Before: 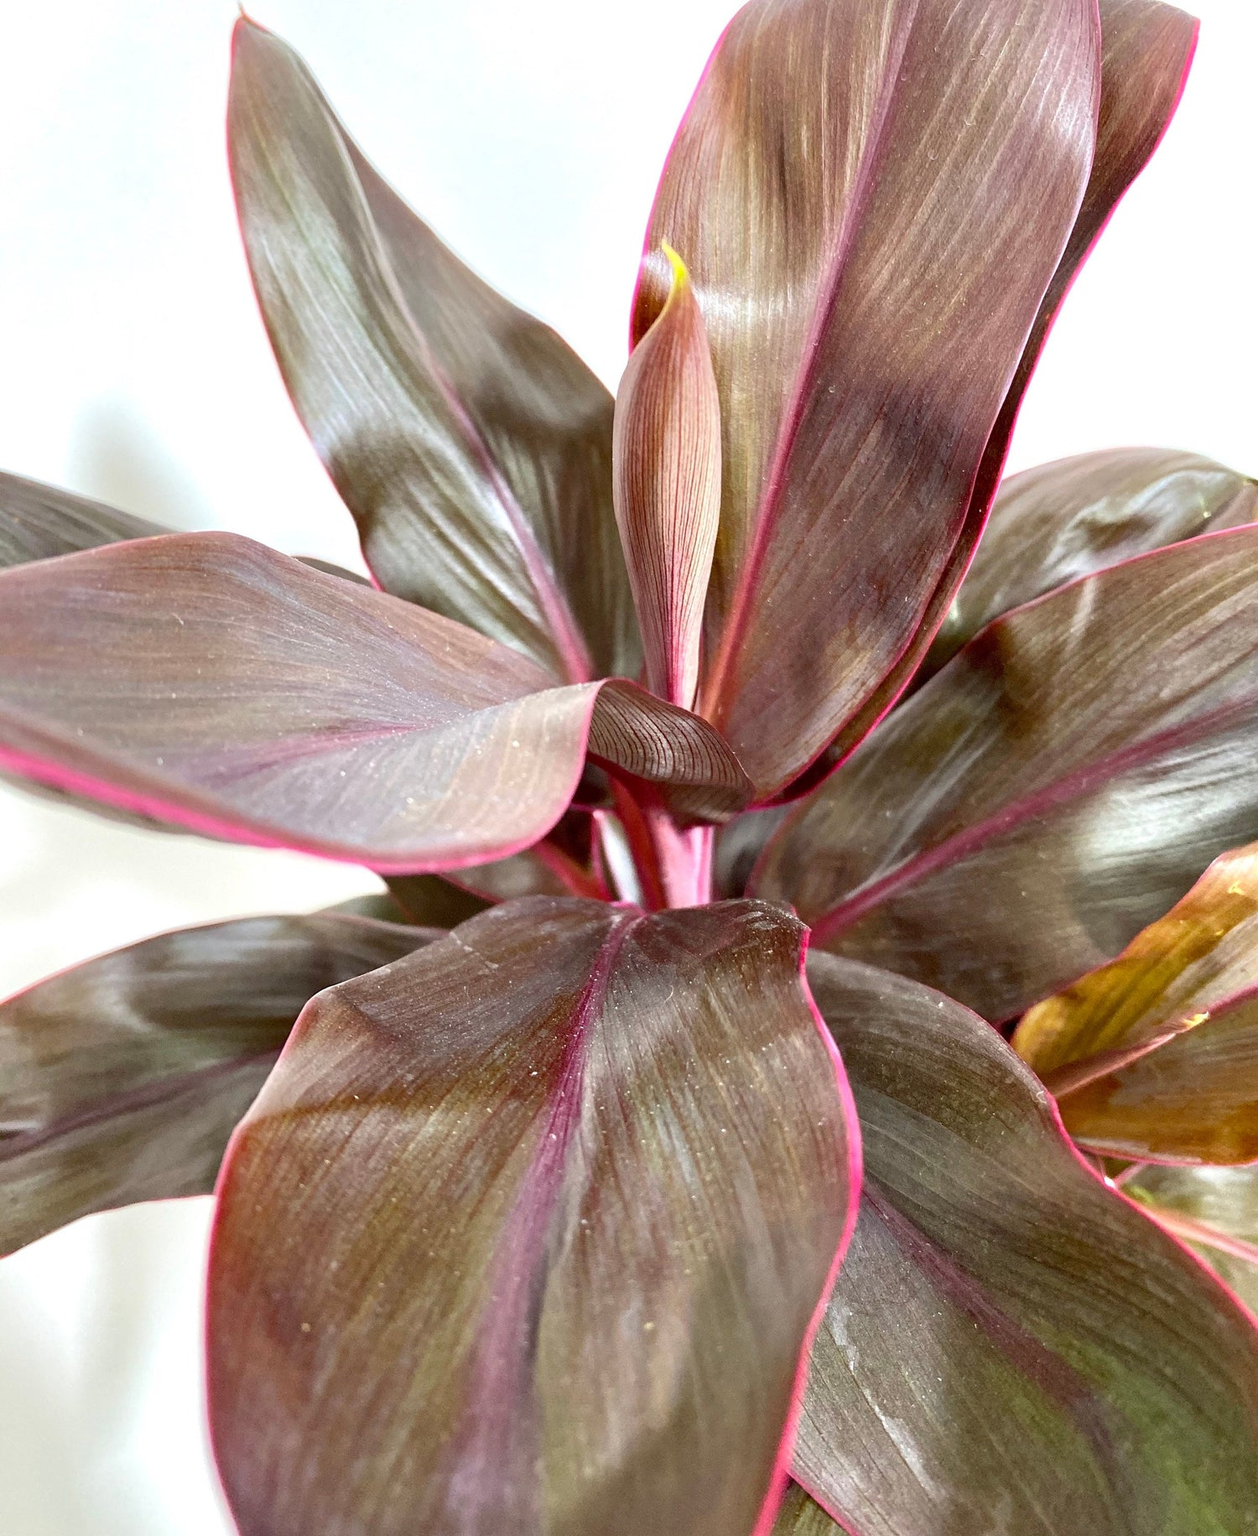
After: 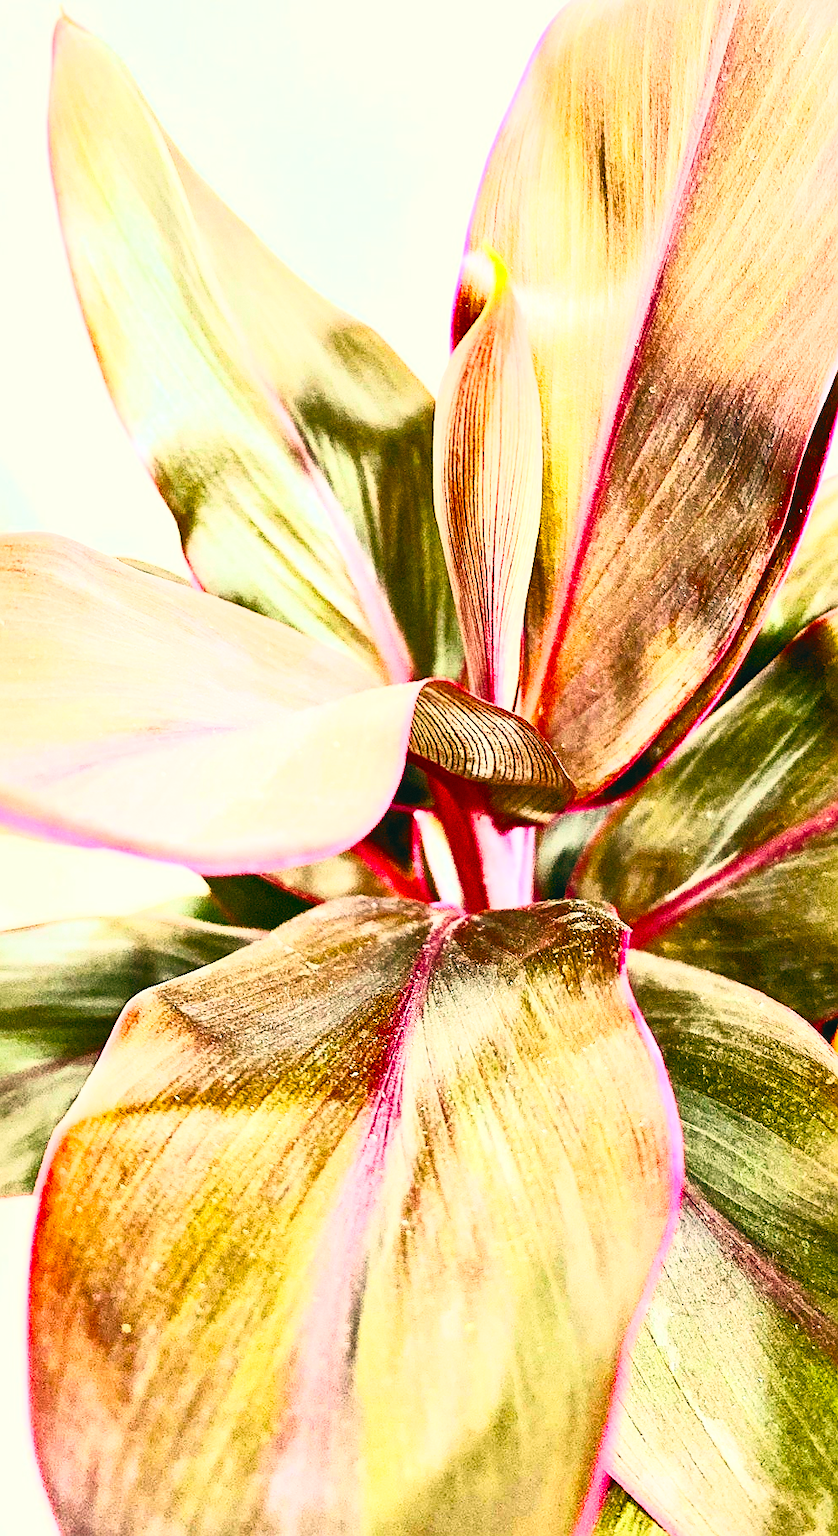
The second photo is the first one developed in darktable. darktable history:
sharpen: on, module defaults
grain: coarseness 0.47 ISO
crop and rotate: left 14.292%, right 19.041%
exposure: exposure 0.657 EV, compensate highlight preservation false
color balance rgb: perceptual saturation grading › mid-tones 6.33%, perceptual saturation grading › shadows 72.44%, perceptual brilliance grading › highlights 11.59%, contrast 5.05%
filmic rgb: black relative exposure -7.65 EV, white relative exposure 4.56 EV, hardness 3.61
contrast brightness saturation: contrast 0.83, brightness 0.59, saturation 0.59
color balance: lift [1.005, 0.99, 1.007, 1.01], gamma [1, 1.034, 1.032, 0.966], gain [0.873, 1.055, 1.067, 0.933]
